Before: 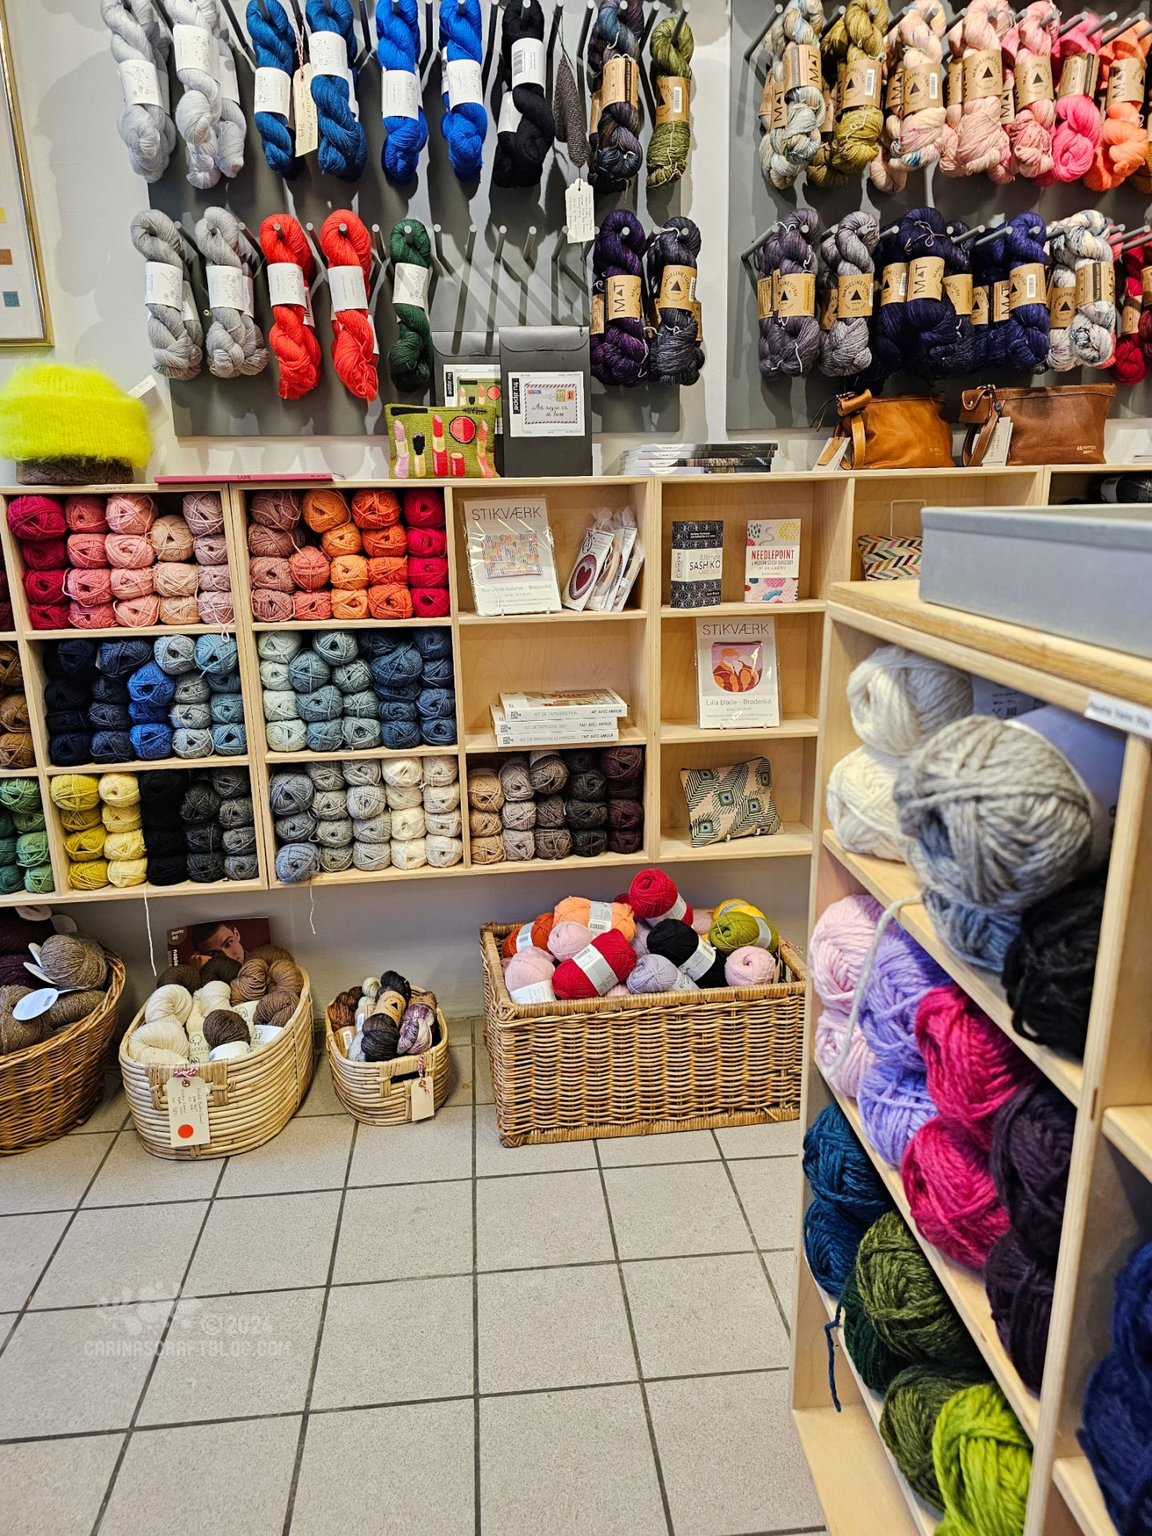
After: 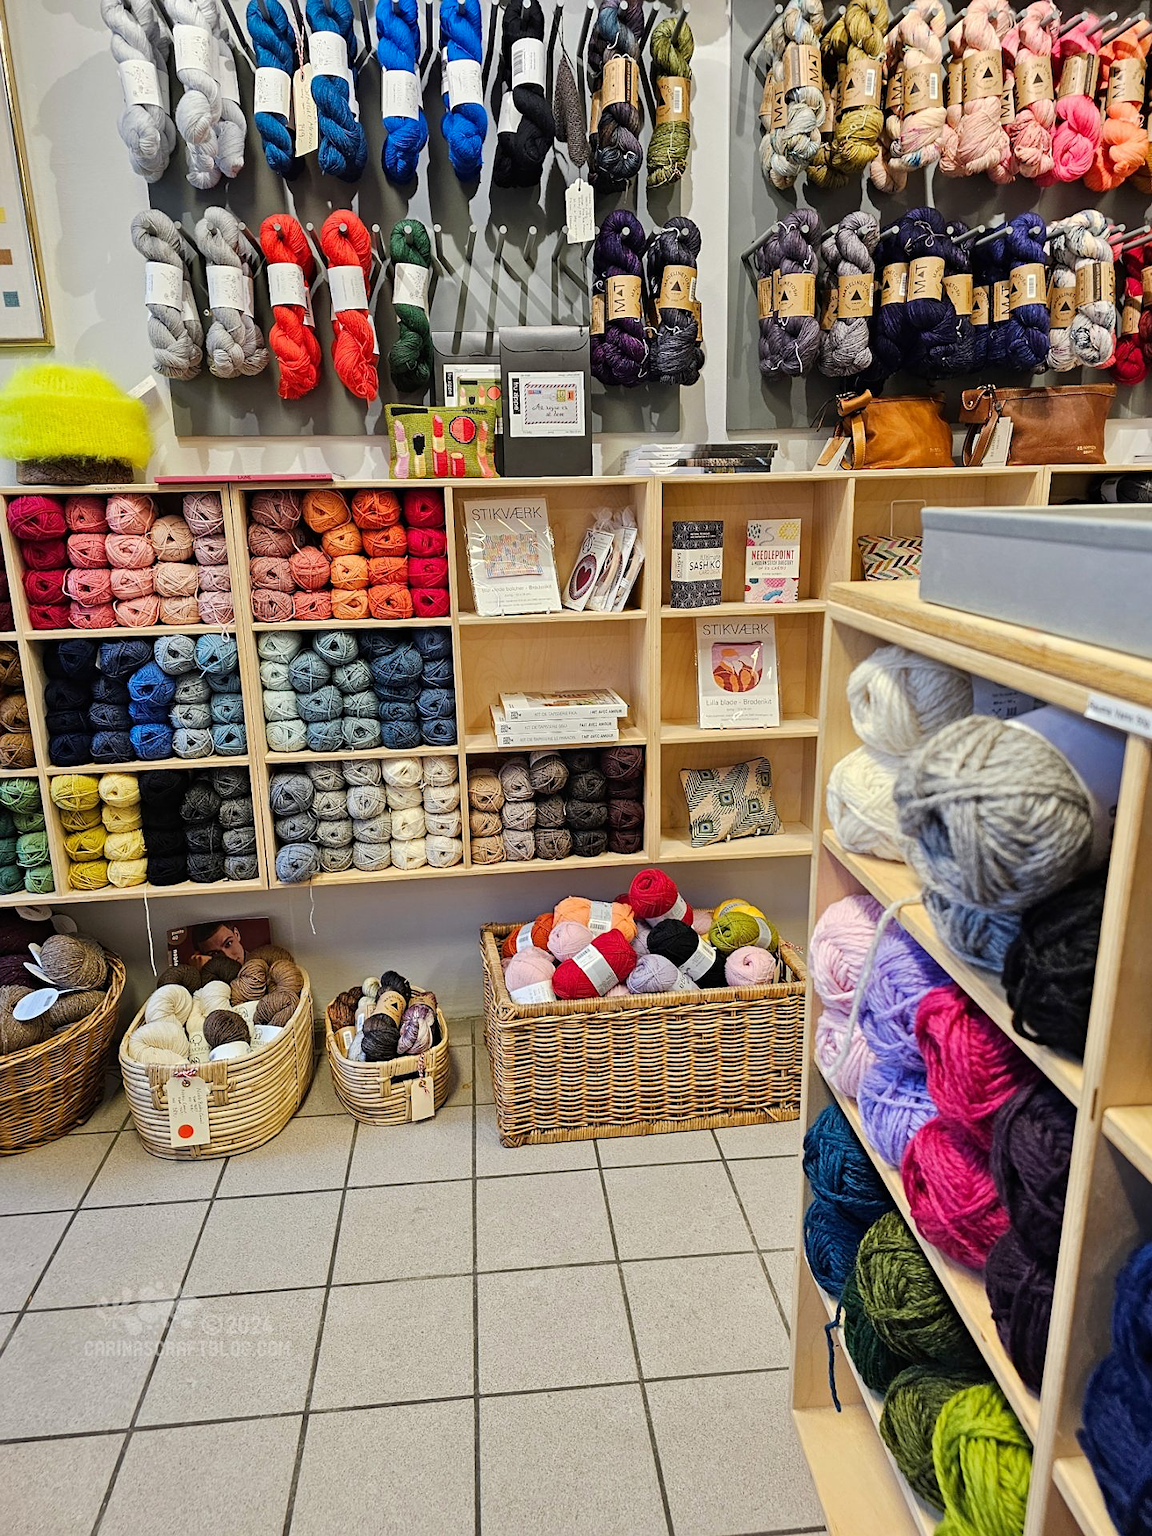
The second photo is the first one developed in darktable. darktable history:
color zones: curves: ch0 [(0, 0.5) (0.143, 0.5) (0.286, 0.5) (0.429, 0.5) (0.571, 0.5) (0.714, 0.476) (0.857, 0.5) (1, 0.5)]; ch2 [(0, 0.5) (0.143, 0.5) (0.286, 0.5) (0.429, 0.5) (0.571, 0.5) (0.714, 0.487) (0.857, 0.5) (1, 0.5)]
sharpen: radius 1
